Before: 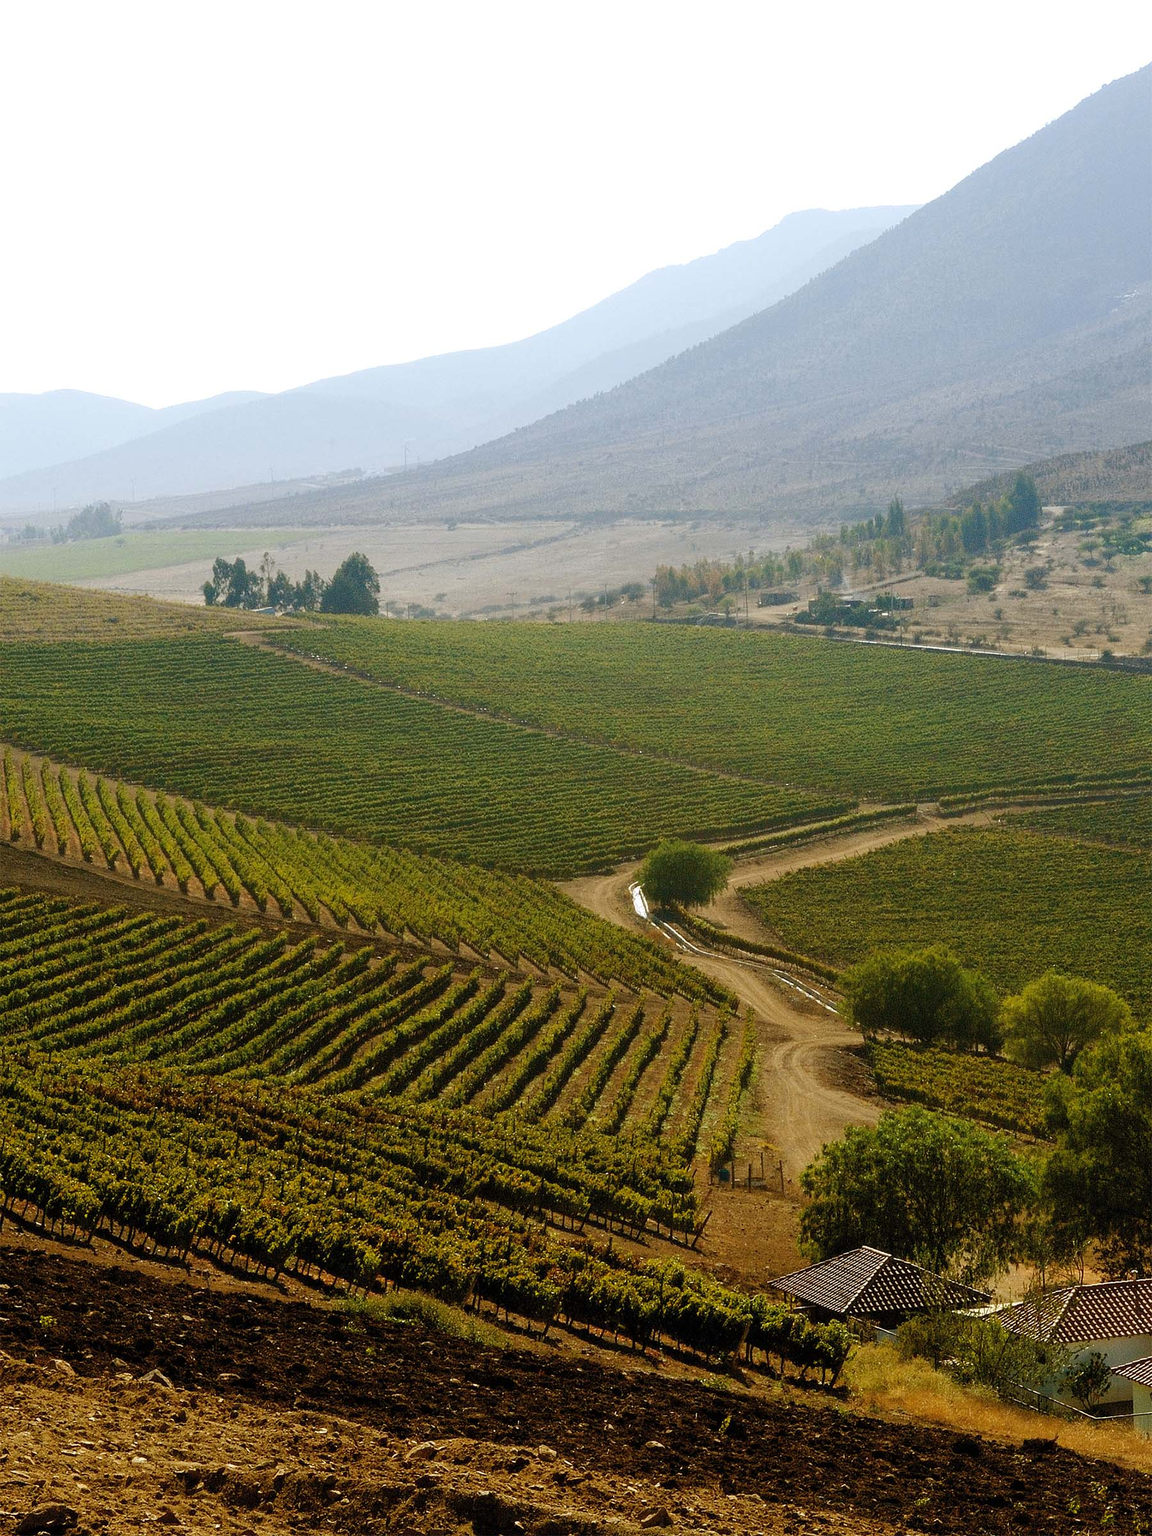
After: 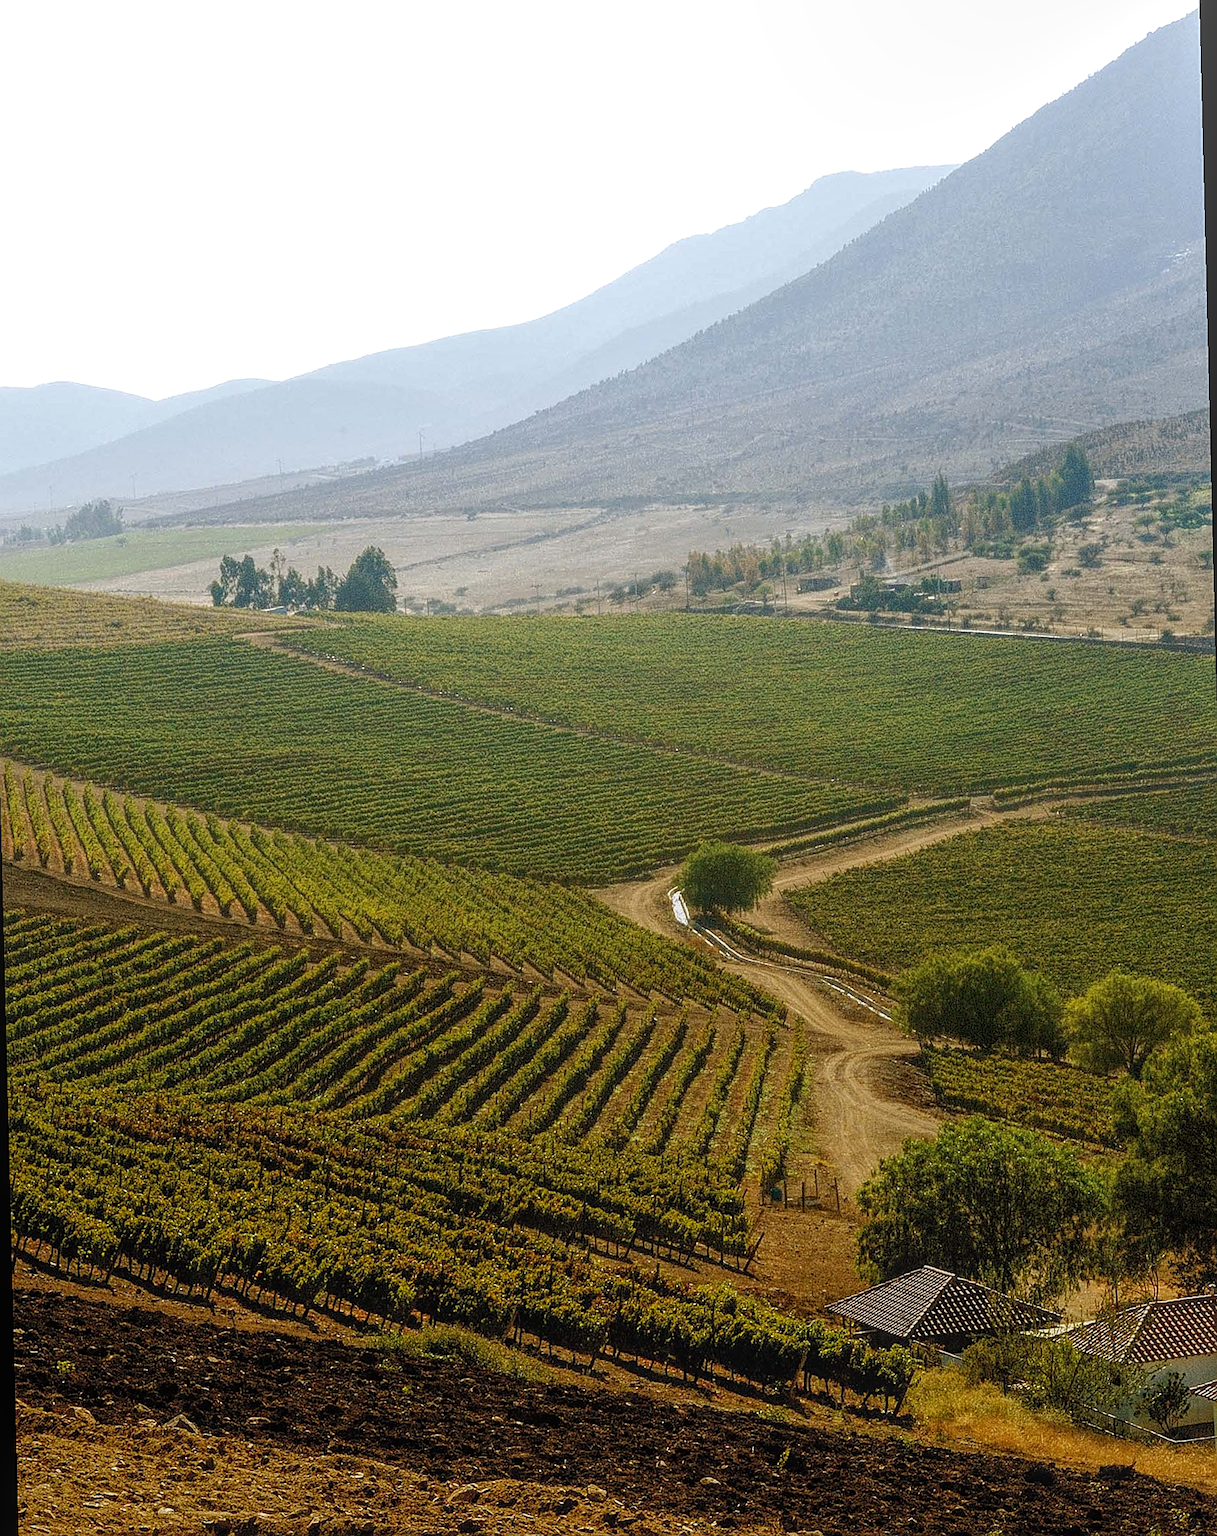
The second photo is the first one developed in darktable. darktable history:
sharpen: on, module defaults
local contrast: highlights 66%, shadows 33%, detail 166%, midtone range 0.2
rotate and perspective: rotation -1.42°, crop left 0.016, crop right 0.984, crop top 0.035, crop bottom 0.965
